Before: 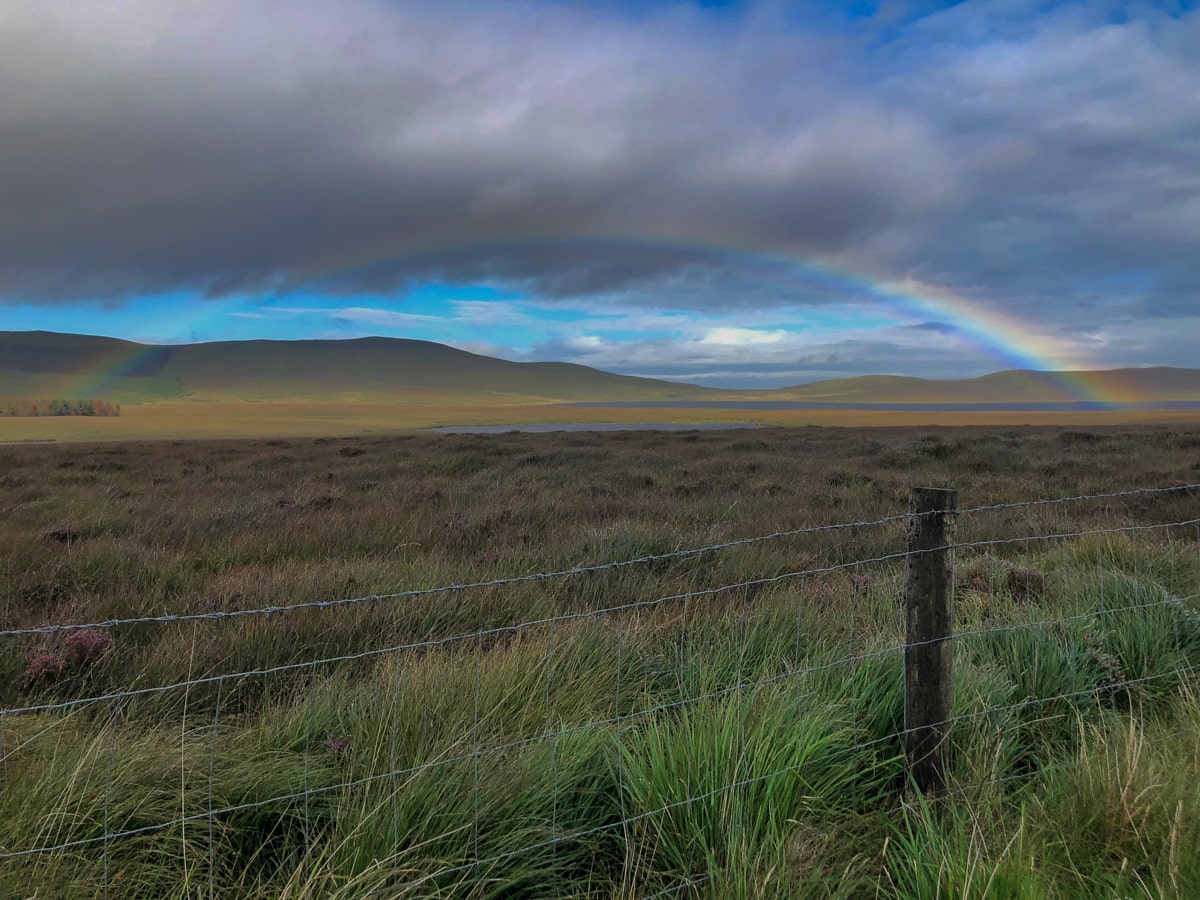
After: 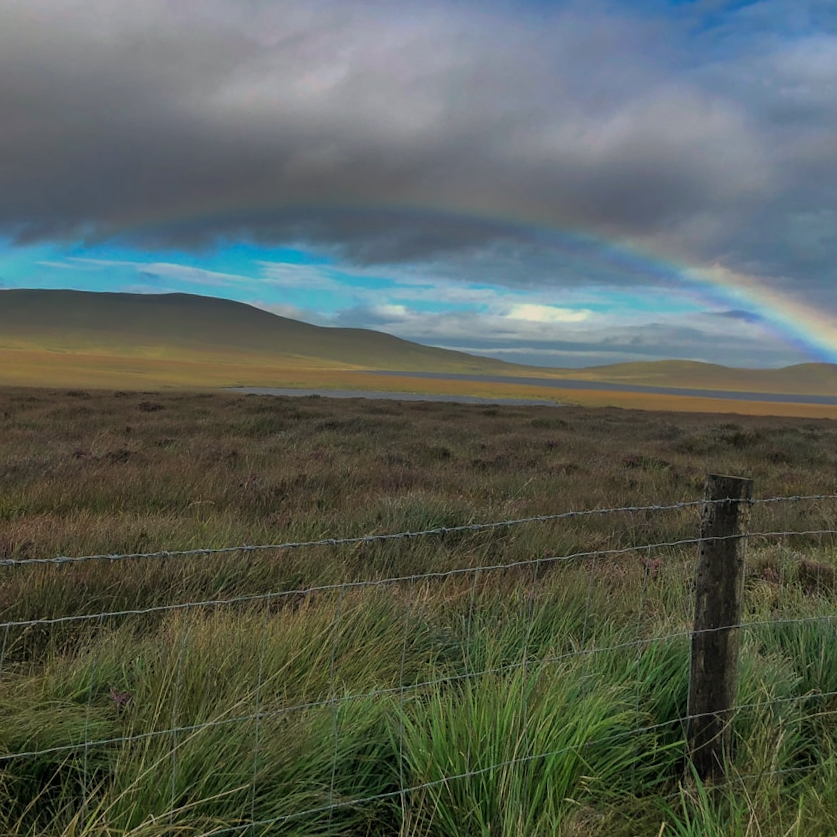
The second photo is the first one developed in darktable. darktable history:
white balance: red 1.029, blue 0.92
crop and rotate: angle -3.27°, left 14.277%, top 0.028%, right 10.766%, bottom 0.028%
